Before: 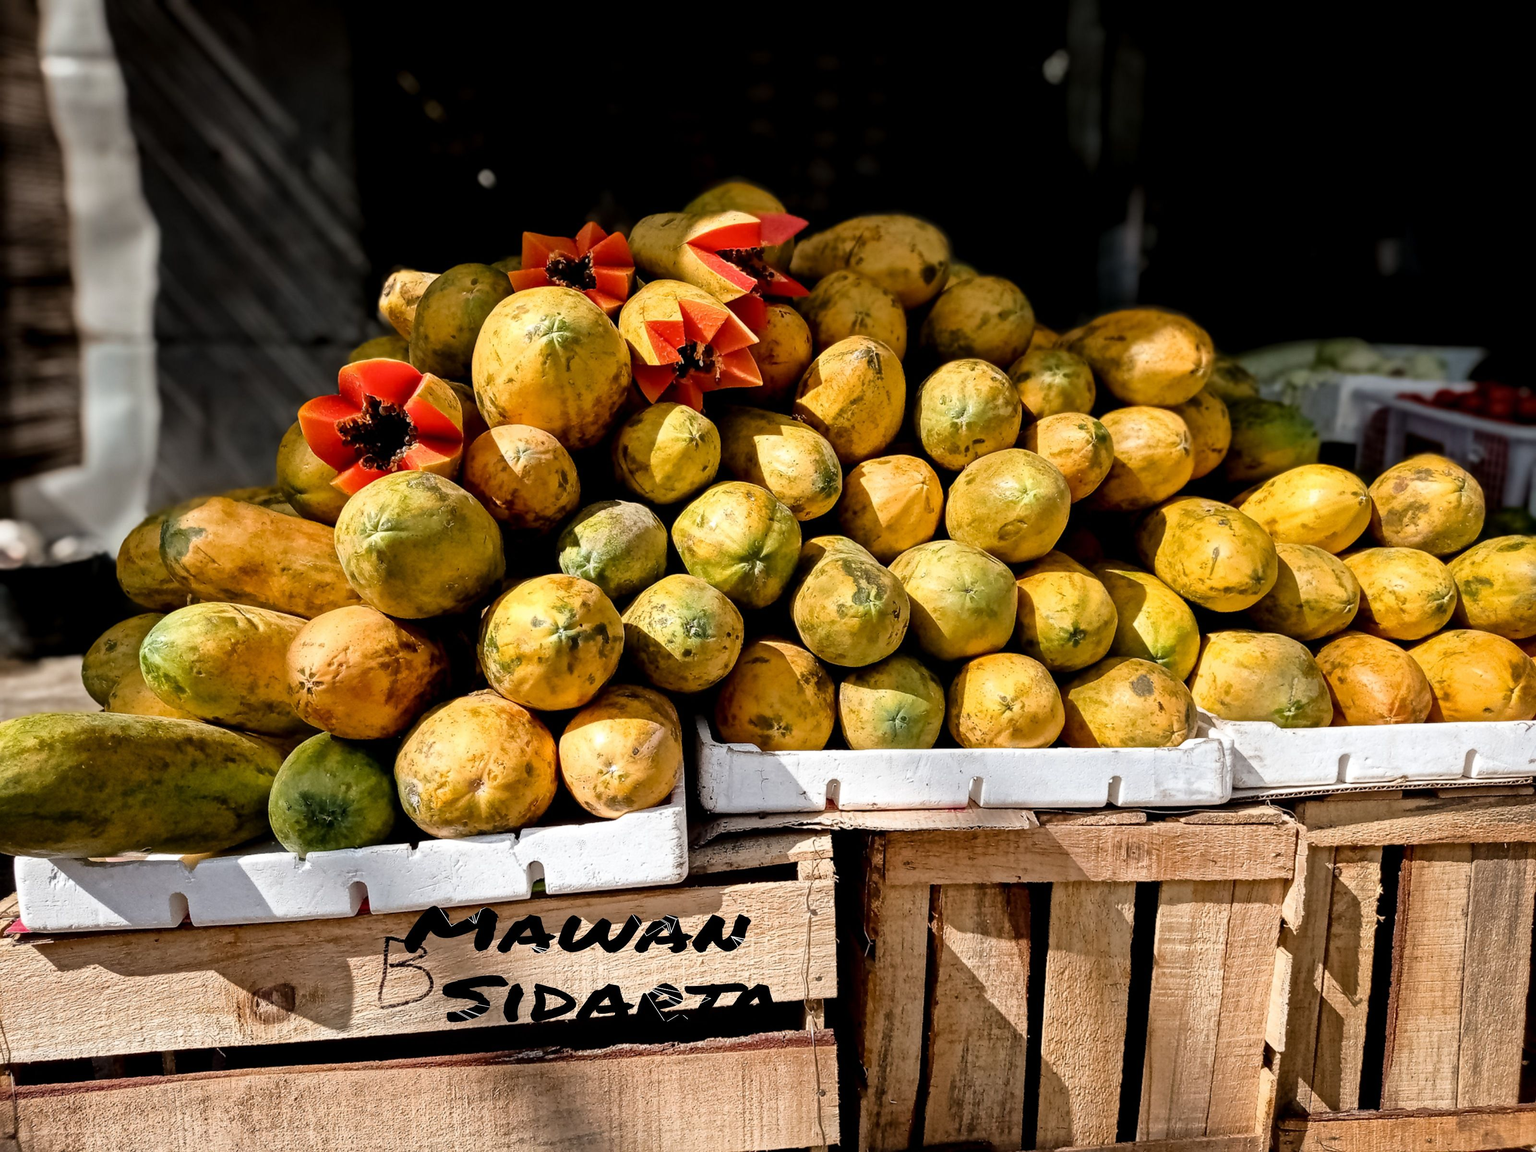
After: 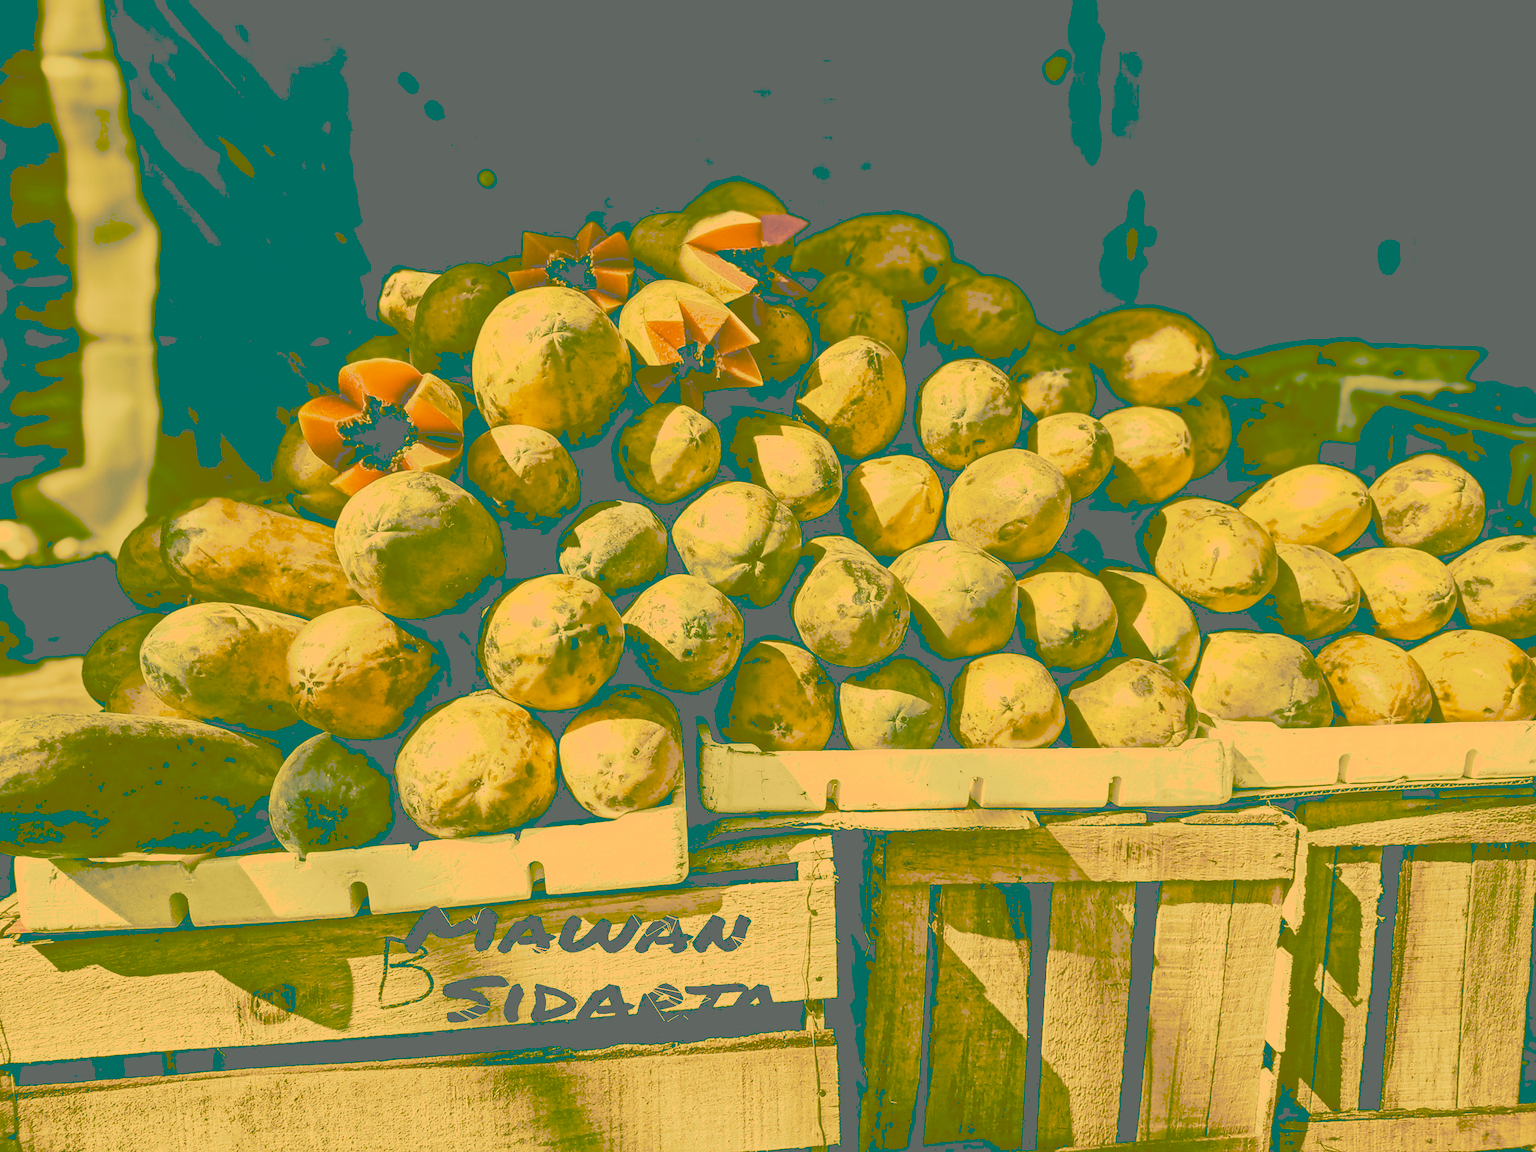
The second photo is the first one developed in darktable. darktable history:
tone curve: curves: ch0 [(0, 0) (0.003, 0.417) (0.011, 0.417) (0.025, 0.414) (0.044, 0.414) (0.069, 0.415) (0.1, 0.415) (0.136, 0.416) (0.177, 0.417) (0.224, 0.421) (0.277, 0.427) (0.335, 0.451) (0.399, 0.495) (0.468, 0.554) (0.543, 0.636) (0.623, 0.722) (0.709, 0.779) (0.801, 0.821) (0.898, 0.845) (1, 1)], preserve colors none
color look up table: target L [91.02, 92.01, 90.99, 79.68, 71.46, 69.64, 71.89, 68.19, 50.85, 43.39, 41.7, 23.98, 23.98, 203.62, 84.55, 72.19, 65.72, 70.53, 61.66, 52.06, 54.12, 52.19, 49.9, 40.37, 27.14, 7.331, 17.49, 23.98, 90.93, 90.03, 87.09, 68.93, 65.52, 84.32, 63.74, 59.48, 60.04, 42.59, 46.88, 25.02, 30.66, 24.88, 17.51, 91.96, 76.16, 70.48, 68.91, 60.82, 47.92], target a [30.86, 26.06, 30.78, -17.17, -14.64, -2.787, 0.597, -22.96, -28.45, -13.95, -23.27, -70.41, -70.41, 0, 50.38, 15.5, 18.67, 32.77, 45.16, 5.351, 23.63, 1.799, 16.08, 29.81, 14.77, -23.7, -55.37, -70.41, 30.75, 33.66, 42.57, -0.503, 8.288, 51.89, 38.3, 7.791, 19.94, -0.358, -1.068, -72.26, 1.784, -72.04, -55.41, 26.04, -17.7, -8.535, -0.759, -16.86, -15.17], target b [81.22, 84.01, 82.53, 66.34, 58.77, 77.2, 57.26, 61.91, 86.94, 74.18, 71.17, 40.76, 40.76, -0.002, 73.47, 64.12, 112.46, 60.3, 105.51, 89.05, 92.63, 89.11, 85.29, 68.94, 46.22, 12.06, 29.57, 40.76, 79.64, 78.34, 72.78, 43.8, 47.59, 69.85, 46.93, 40.48, 35.36, 72.59, 14.95, 42.52, 52.14, 42.23, 29.59, 80.76, 57.84, 46.77, 49.61, 40.19, 28.34], num patches 49
